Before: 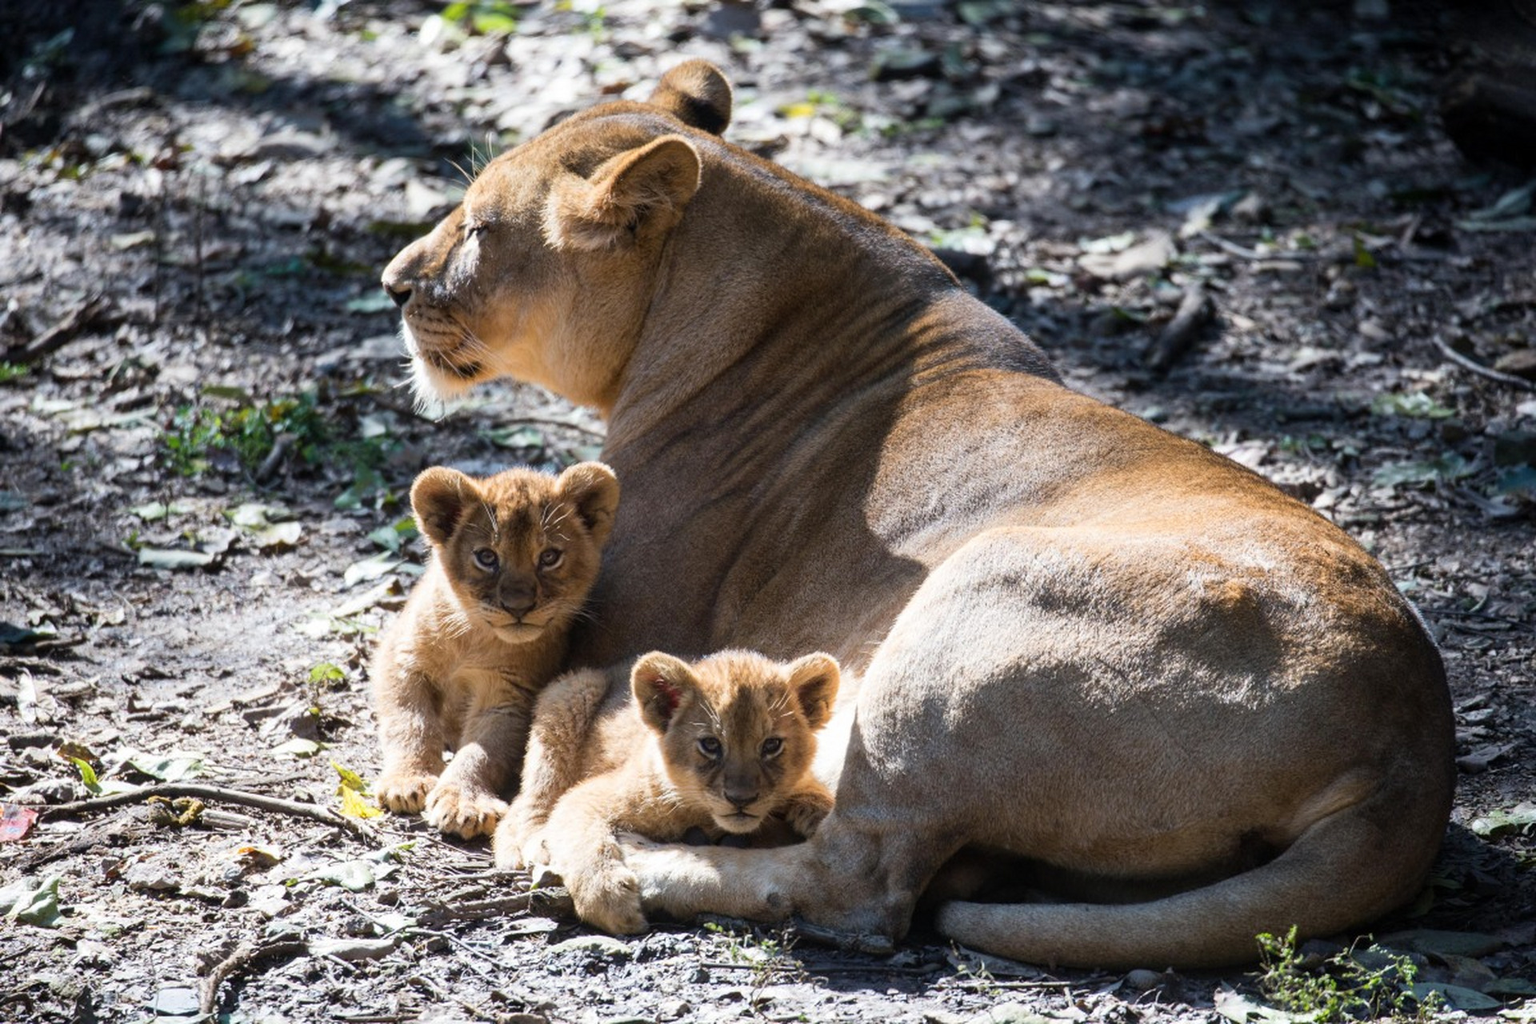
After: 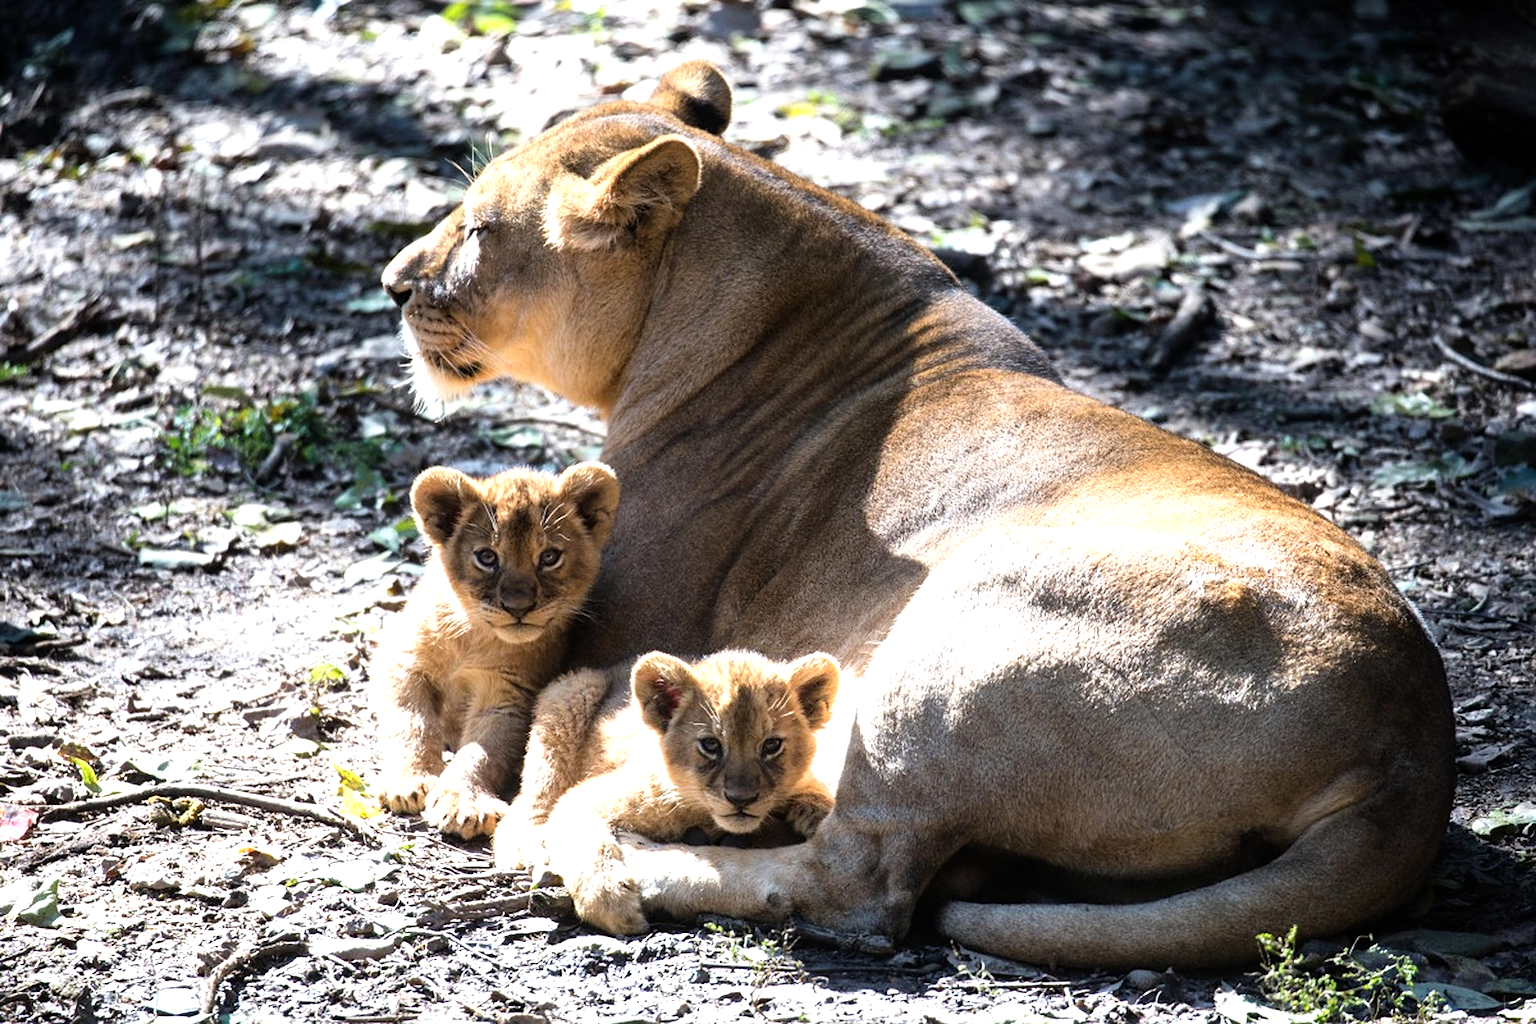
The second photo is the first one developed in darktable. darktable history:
tone equalizer: -8 EV -0.761 EV, -7 EV -0.728 EV, -6 EV -0.599 EV, -5 EV -0.366 EV, -3 EV 0.392 EV, -2 EV 0.6 EV, -1 EV 0.694 EV, +0 EV 0.763 EV
sharpen: amount 0.202
